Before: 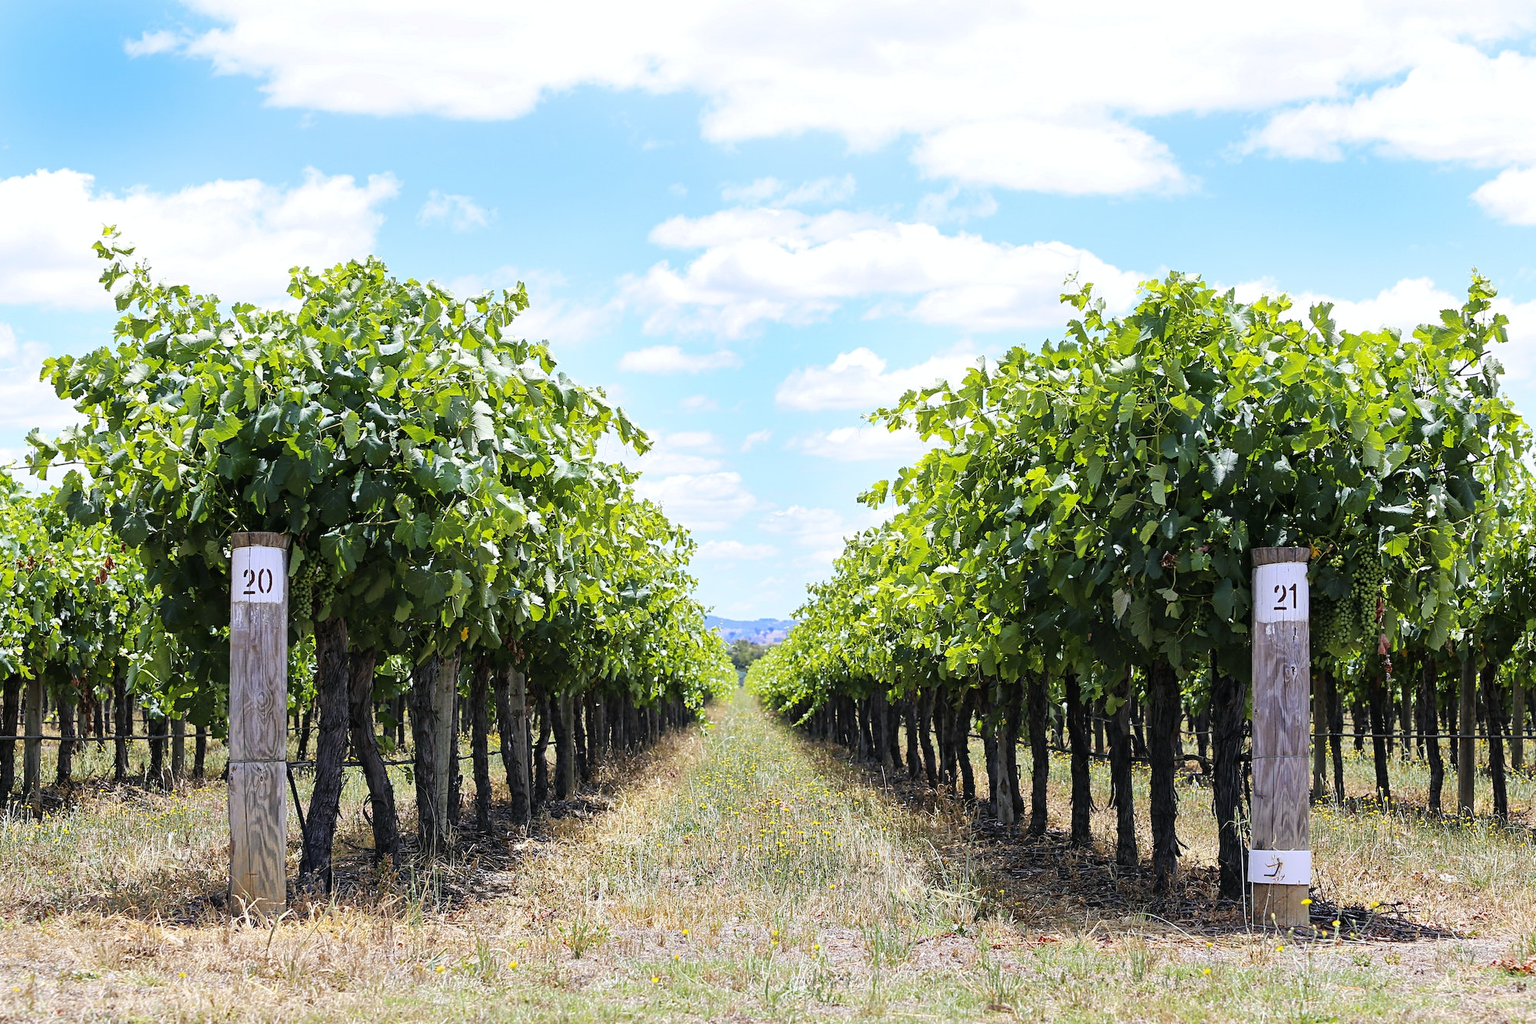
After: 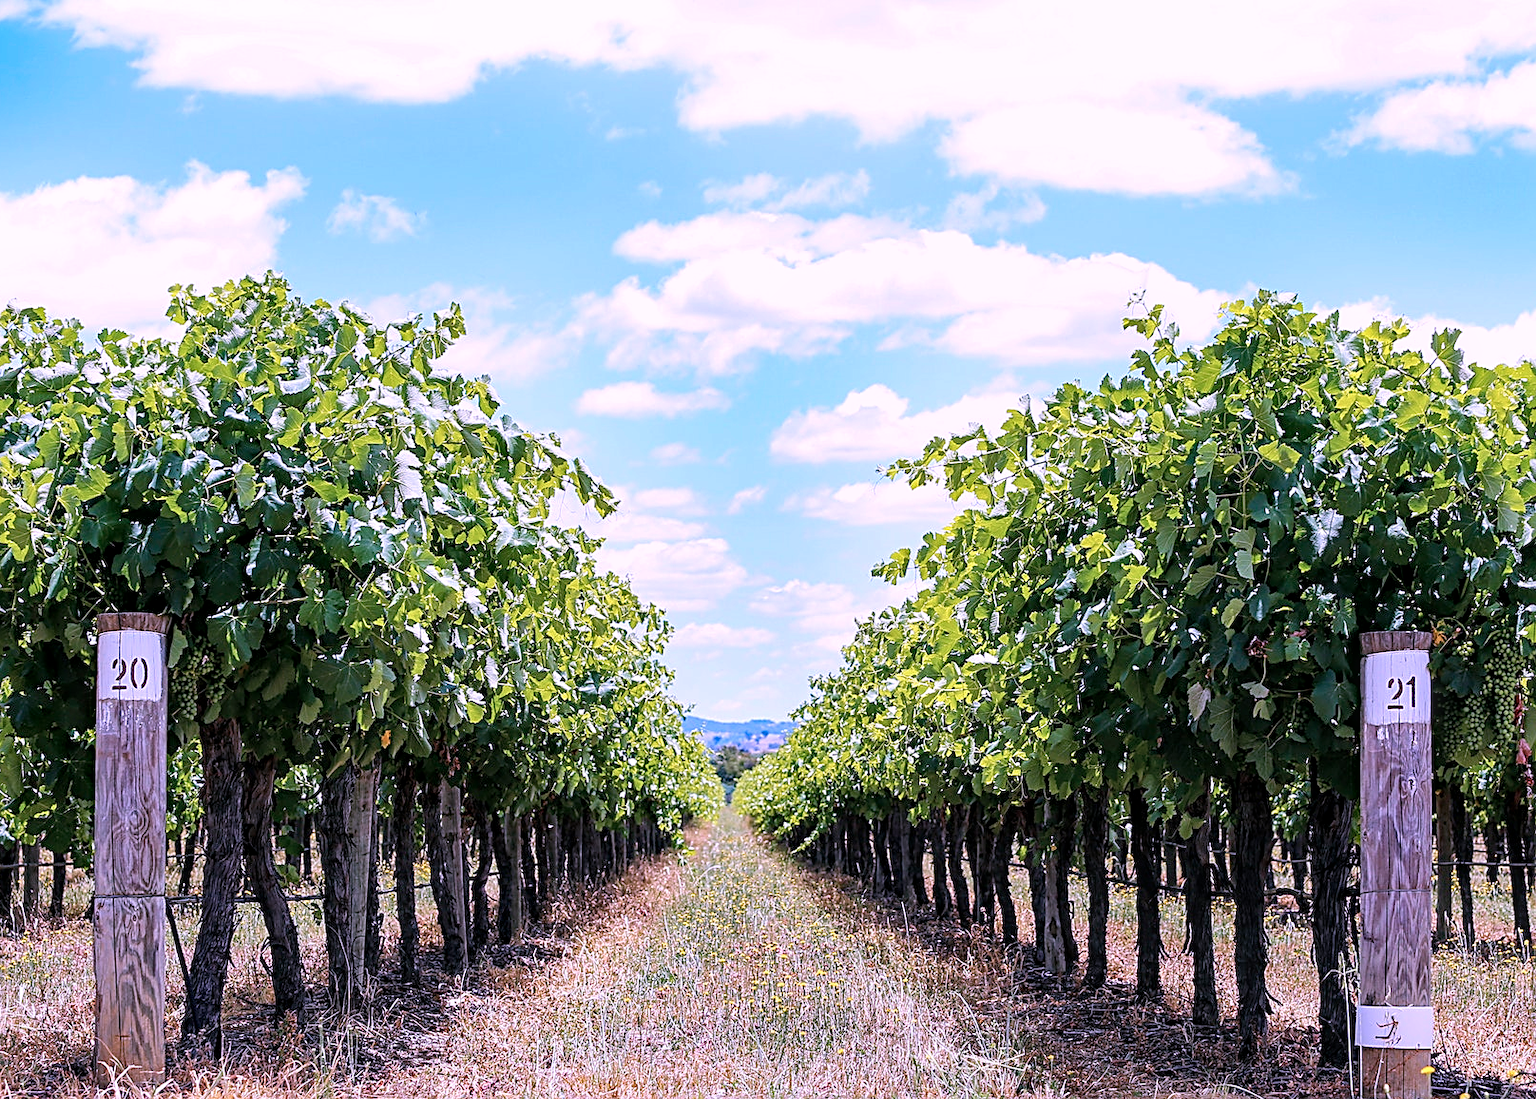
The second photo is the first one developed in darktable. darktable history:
crop: left 9.972%, top 3.622%, right 9.187%, bottom 9.52%
color correction: highlights a* 15.15, highlights b* -24.43
sharpen: on, module defaults
contrast brightness saturation: saturation -0.055
haze removal: compatibility mode true
exposure: black level correction 0, compensate highlight preservation false
local contrast: detail 130%
velvia: strength 10.04%
